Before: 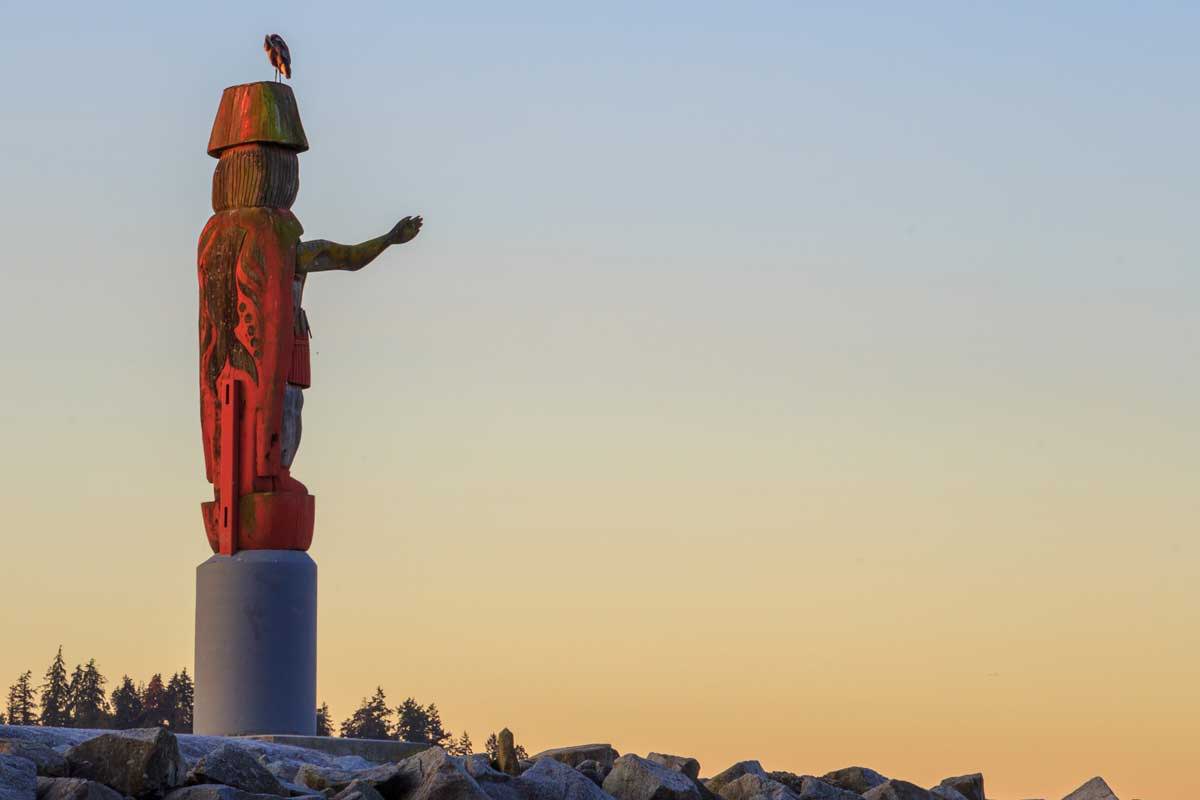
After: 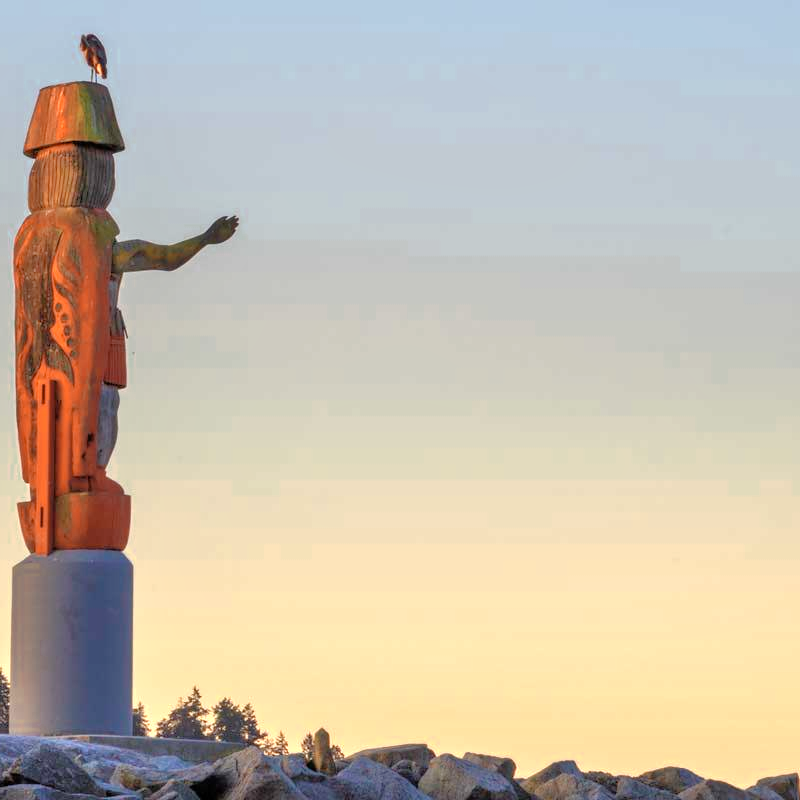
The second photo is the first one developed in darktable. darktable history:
tone equalizer: -7 EV 0.152 EV, -6 EV 0.602 EV, -5 EV 1.19 EV, -4 EV 1.34 EV, -3 EV 1.12 EV, -2 EV 0.6 EV, -1 EV 0.159 EV
crop and rotate: left 15.337%, right 17.92%
color zones: curves: ch0 [(0.018, 0.548) (0.197, 0.654) (0.425, 0.447) (0.605, 0.658) (0.732, 0.579)]; ch1 [(0.105, 0.531) (0.224, 0.531) (0.386, 0.39) (0.618, 0.456) (0.732, 0.456) (0.956, 0.421)]; ch2 [(0.039, 0.583) (0.215, 0.465) (0.399, 0.544) (0.465, 0.548) (0.614, 0.447) (0.724, 0.43) (0.882, 0.623) (0.956, 0.632)]
exposure: compensate highlight preservation false
